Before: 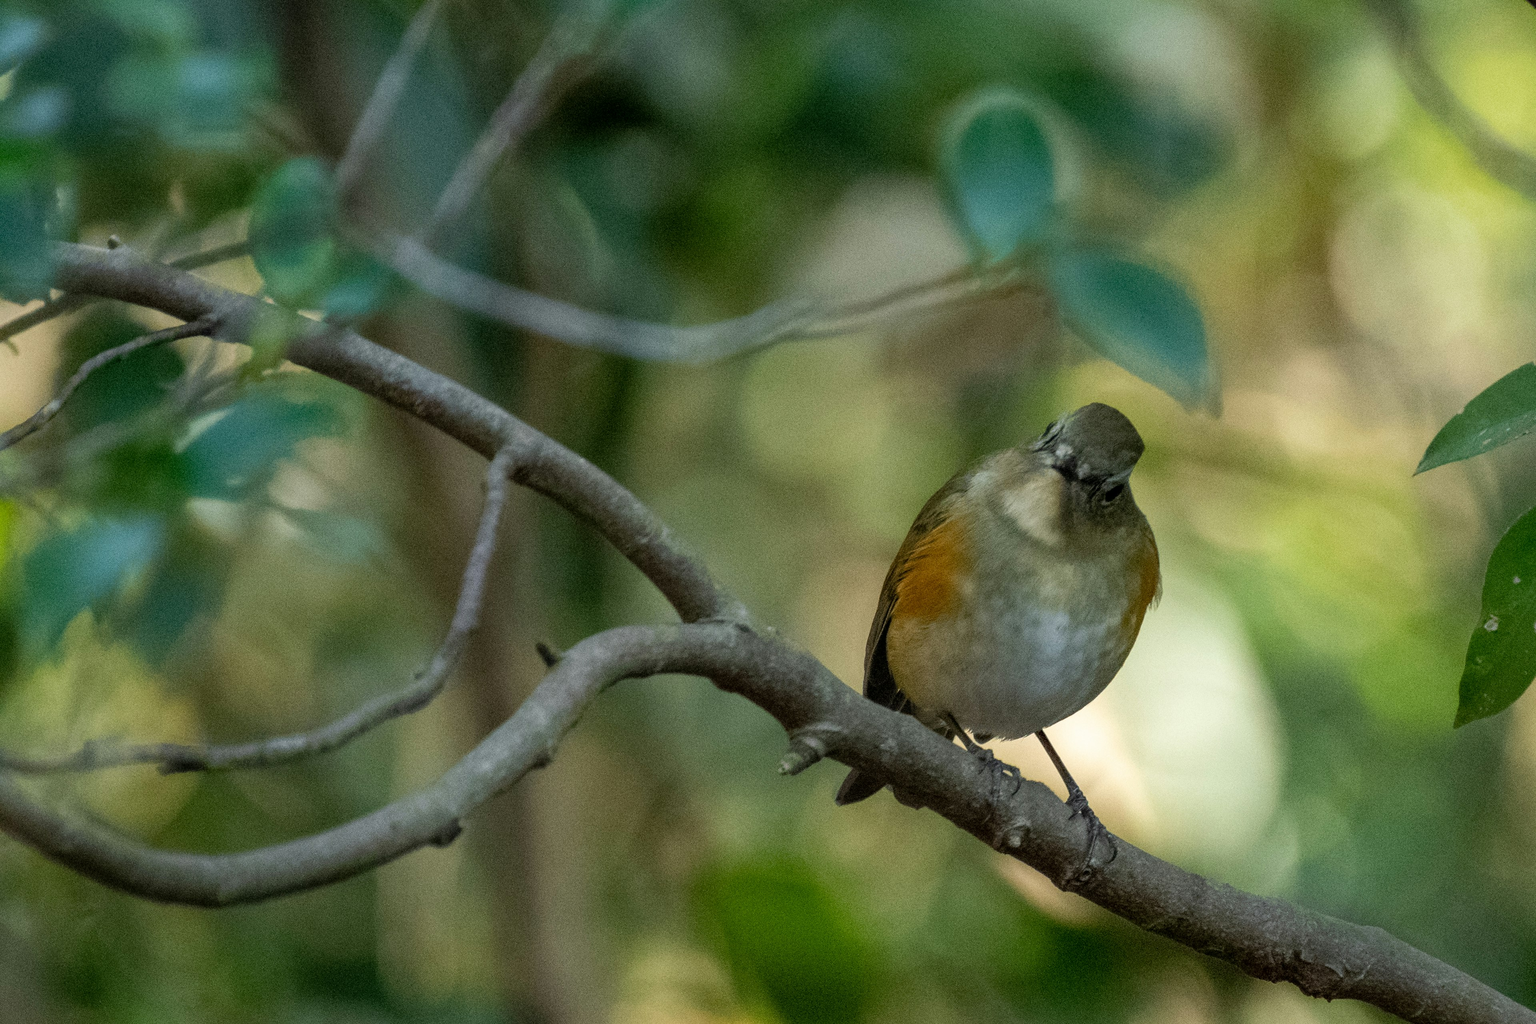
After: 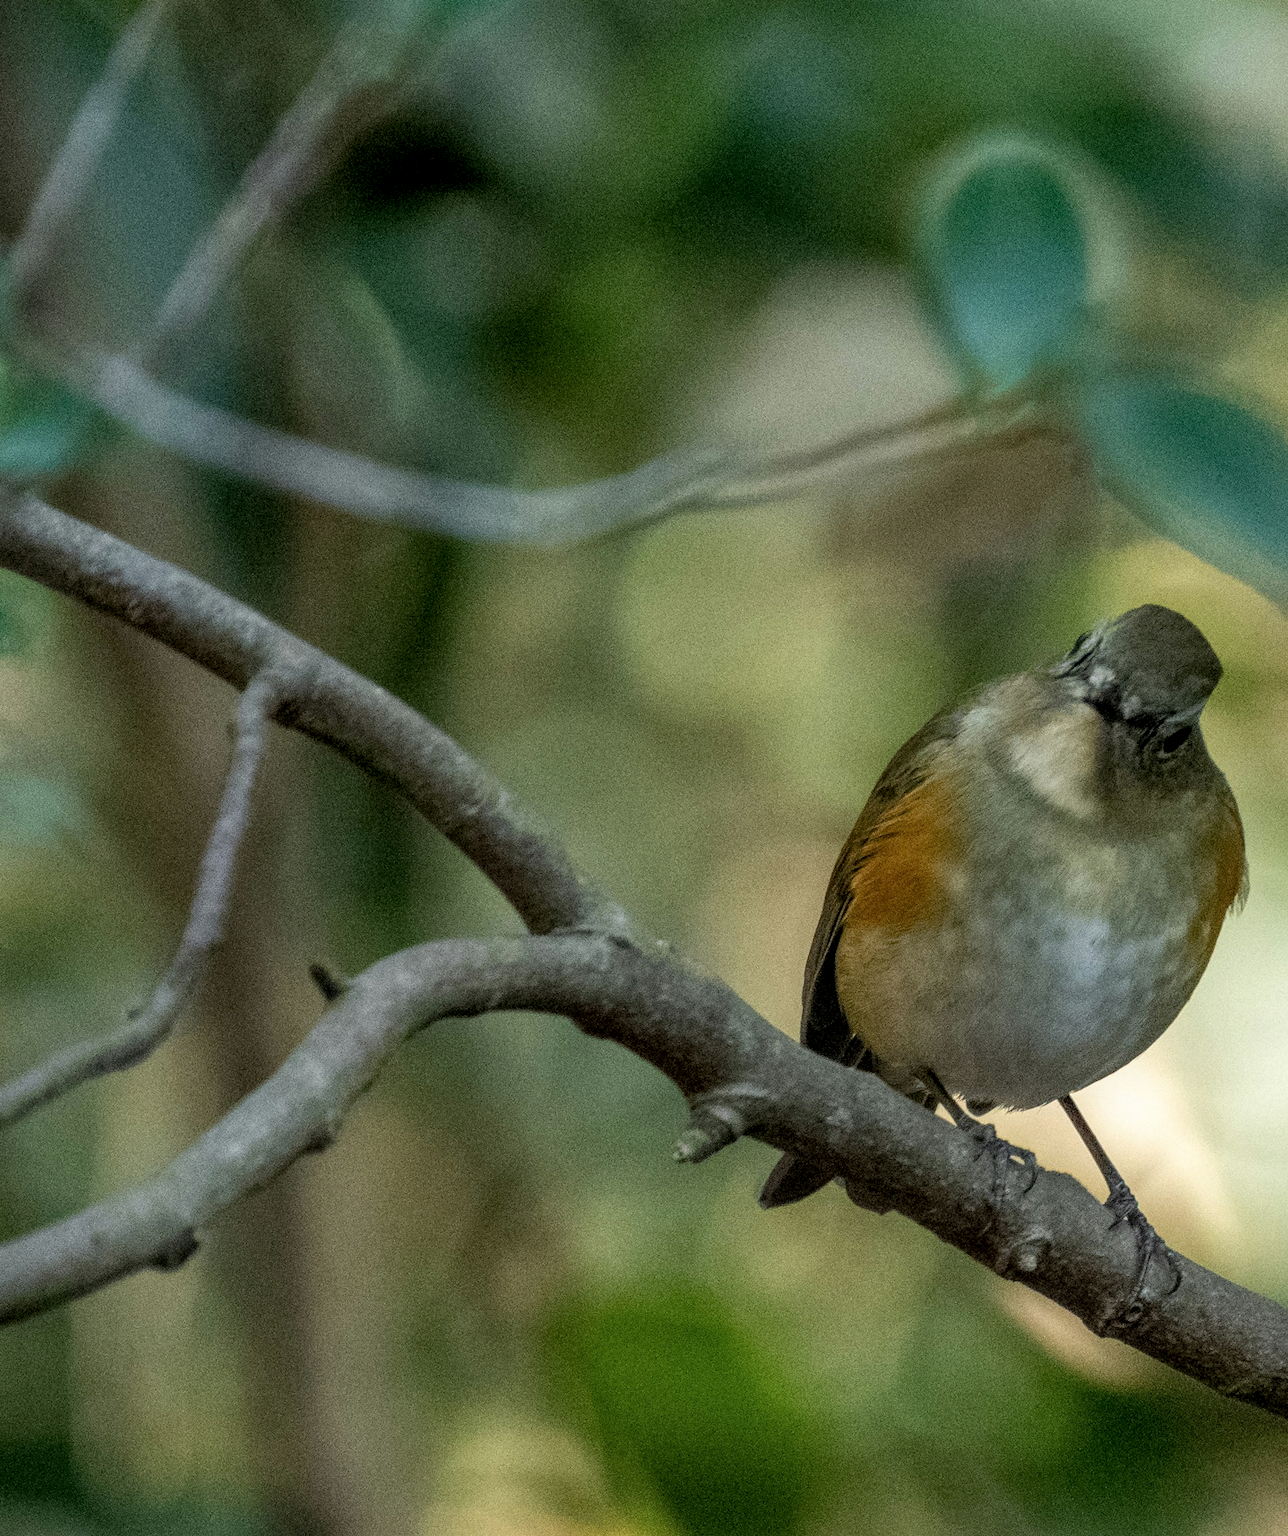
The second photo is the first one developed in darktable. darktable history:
crop: left 21.46%, right 22.627%
local contrast: on, module defaults
shadows and highlights: radius 125.68, shadows 21.06, highlights -23.07, low approximation 0.01
contrast brightness saturation: saturation -0.052
